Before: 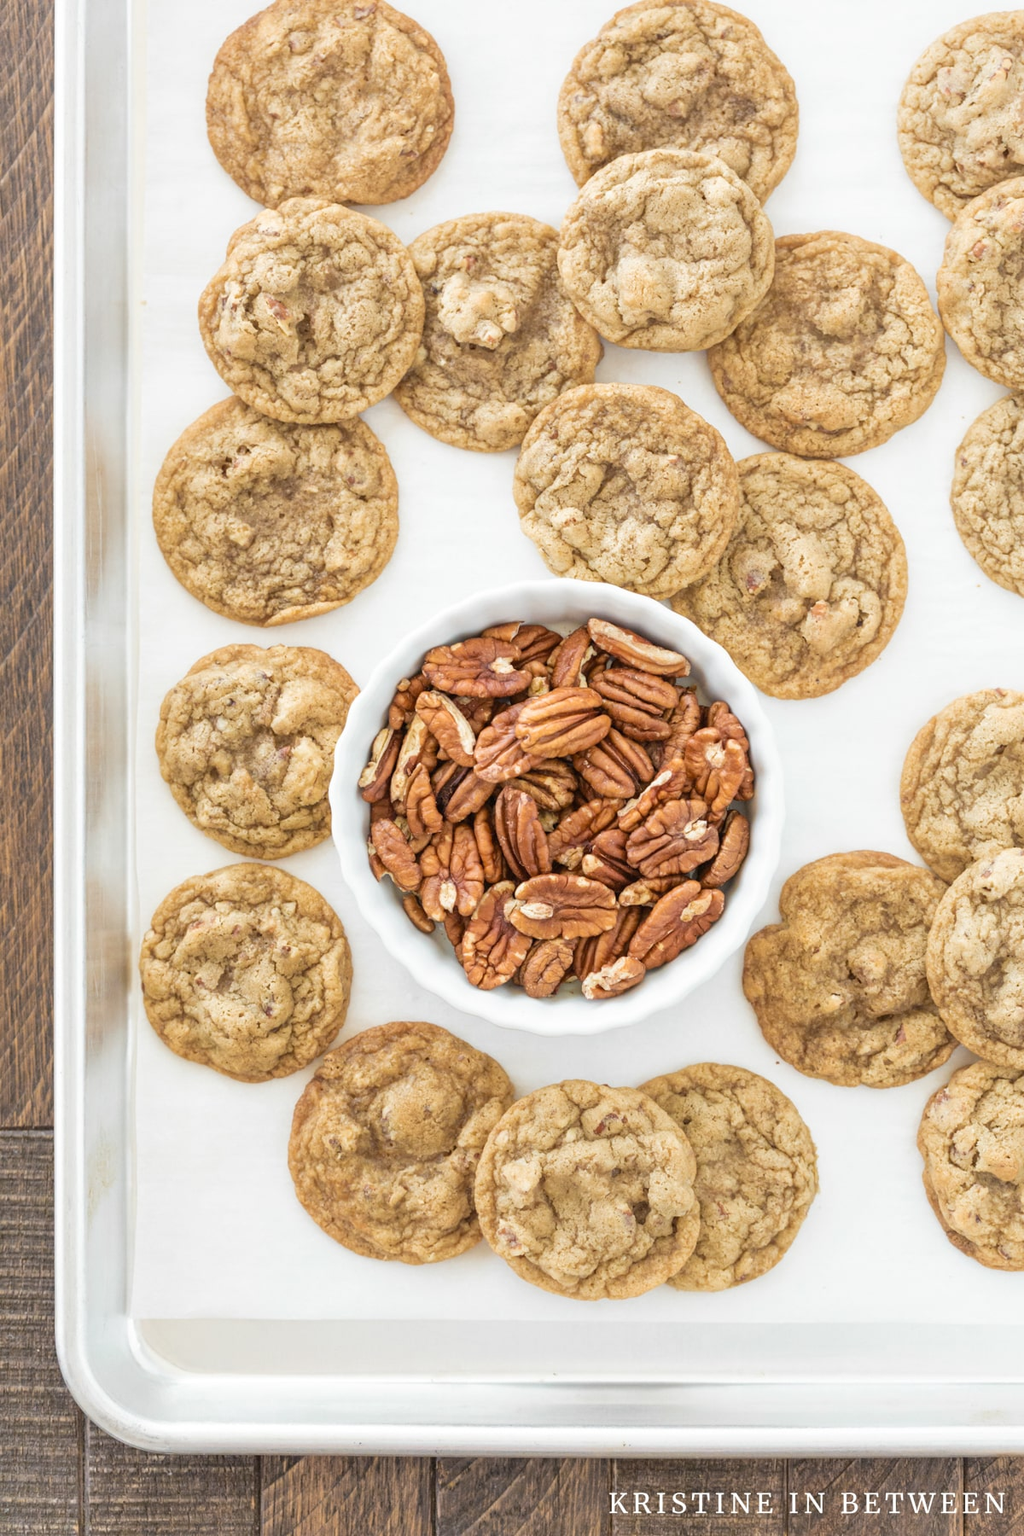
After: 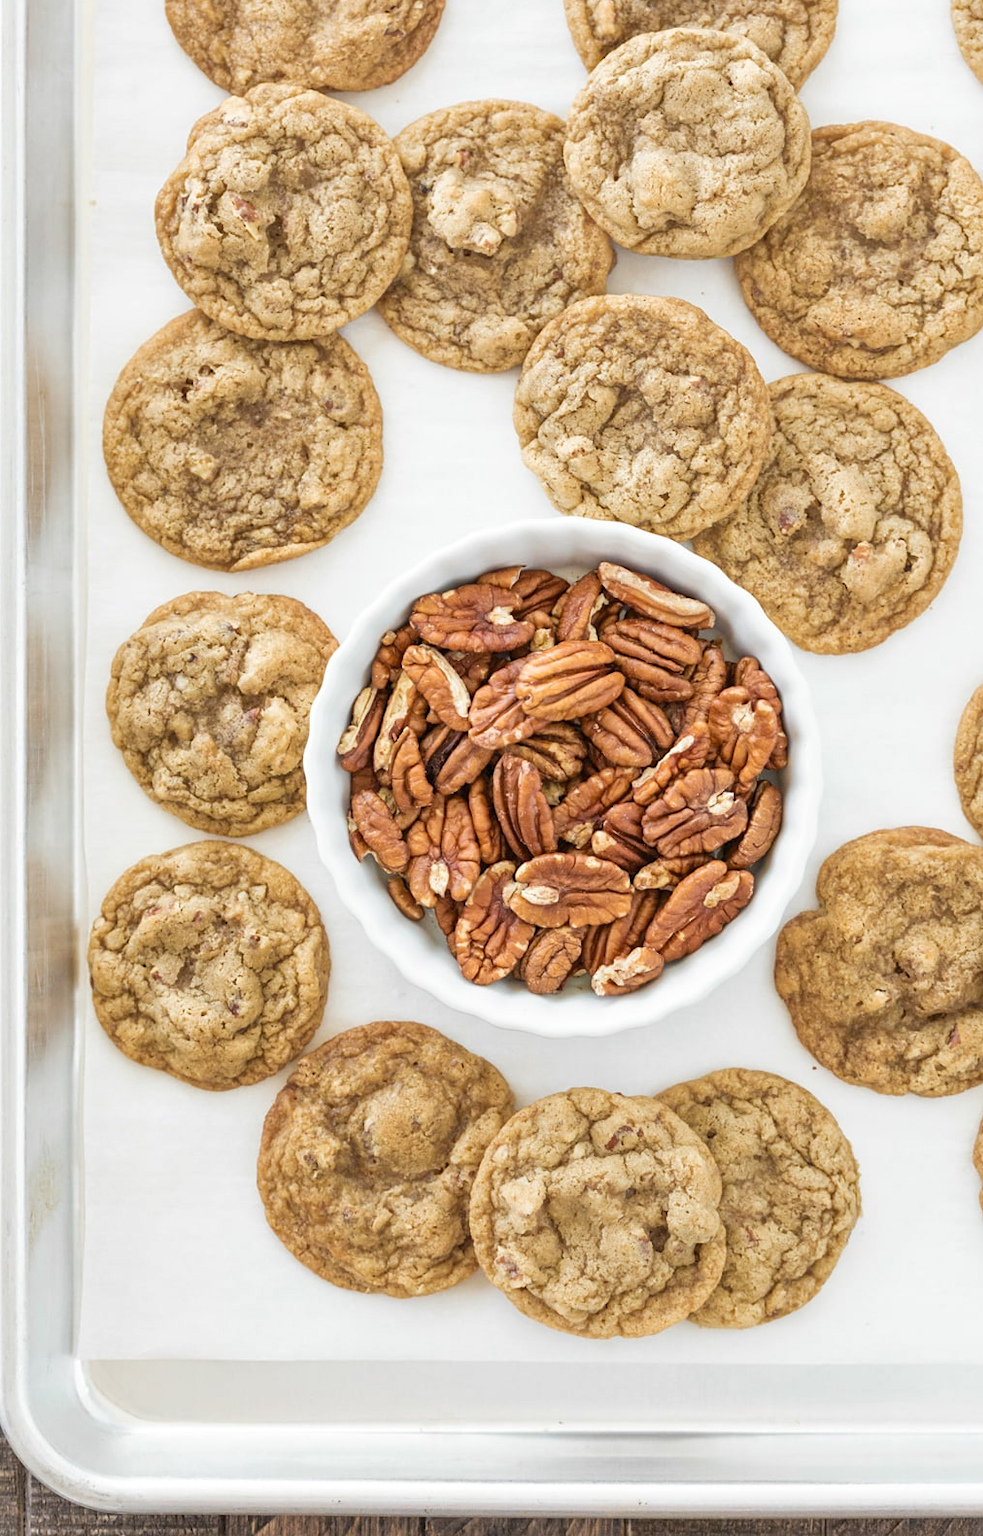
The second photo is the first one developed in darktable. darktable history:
sharpen: amount 0.203
shadows and highlights: shadows 29.67, highlights -30.45, low approximation 0.01, soften with gaussian
crop: left 6.109%, top 8.121%, right 9.526%, bottom 4.03%
